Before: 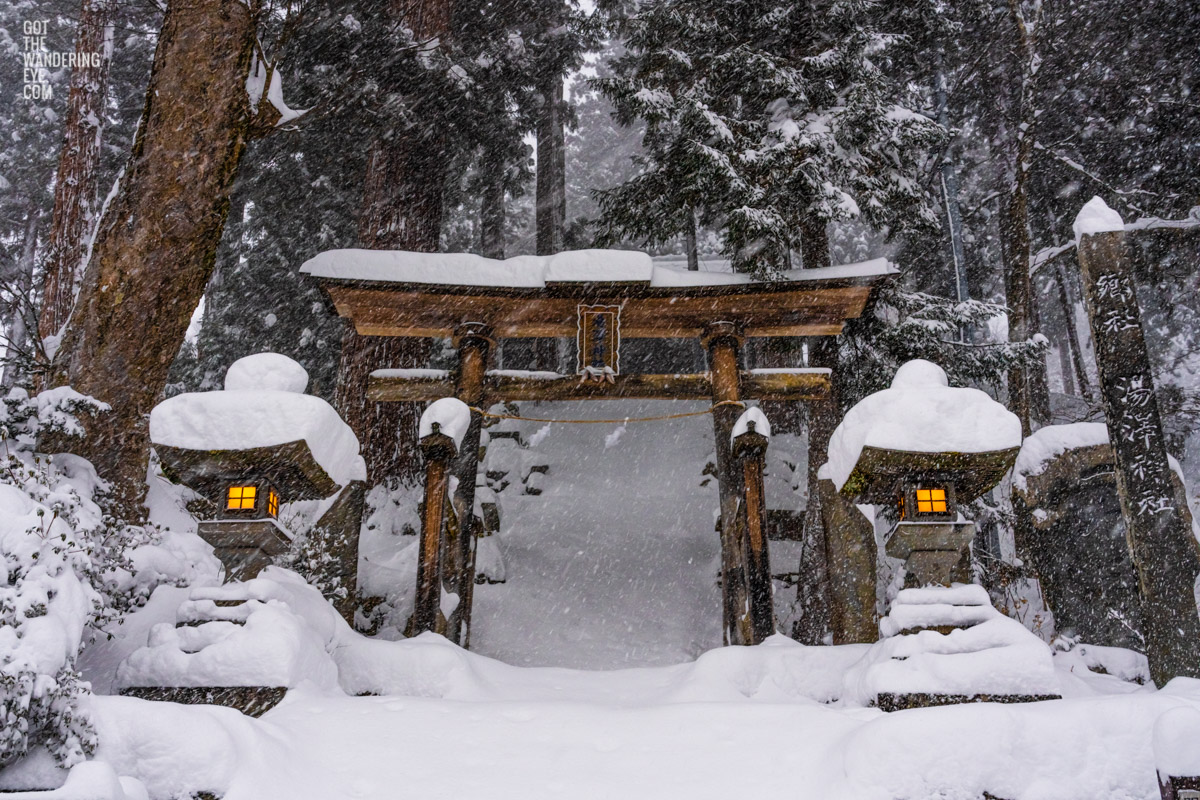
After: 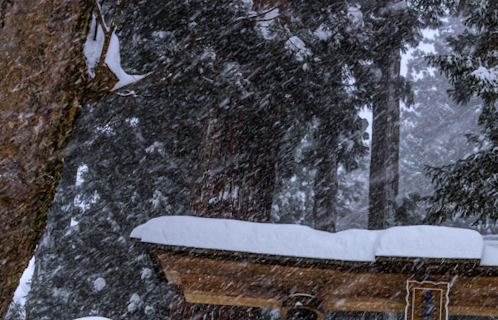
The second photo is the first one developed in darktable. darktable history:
rotate and perspective: rotation 2.17°, automatic cropping off
crop: left 15.452%, top 5.459%, right 43.956%, bottom 56.62%
white balance: red 0.931, blue 1.11
